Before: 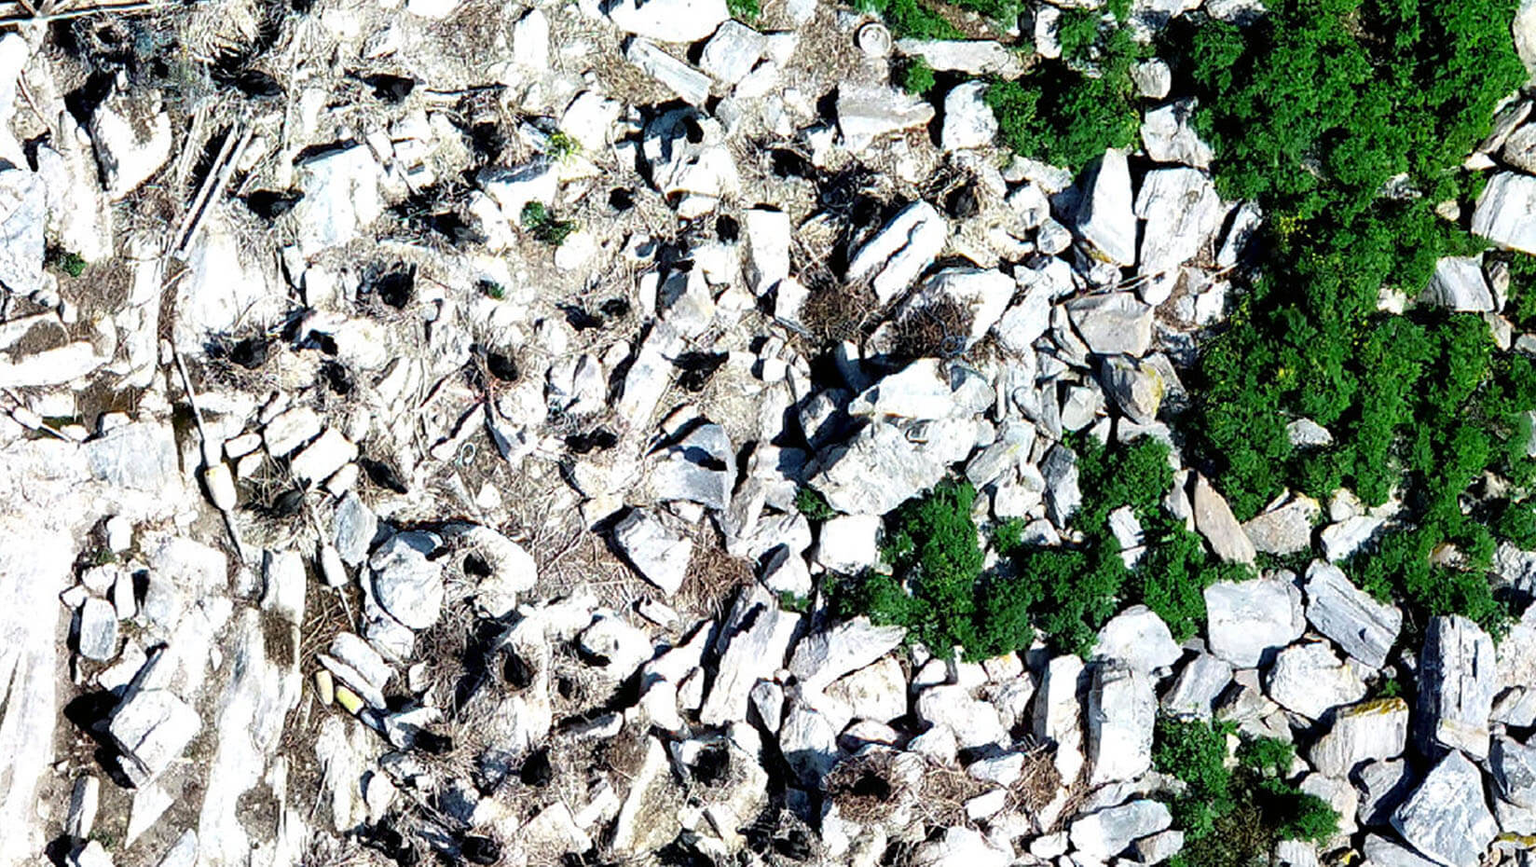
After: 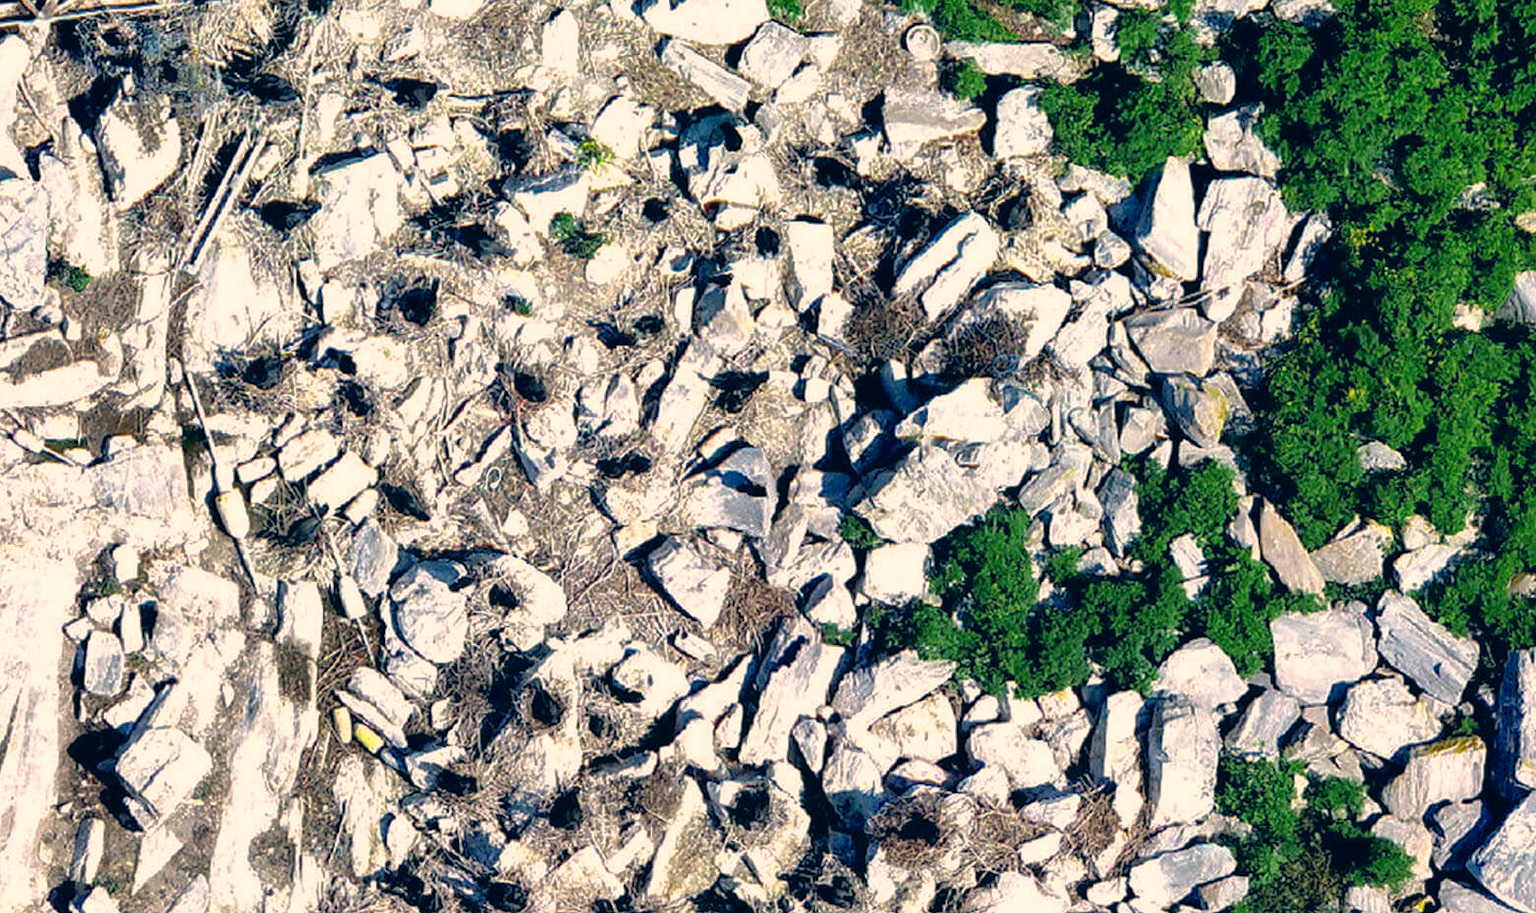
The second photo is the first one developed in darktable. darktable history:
shadows and highlights: on, module defaults
crop and rotate: right 5.167%
color correction: highlights a* 10.32, highlights b* 14.66, shadows a* -9.59, shadows b* -15.02
